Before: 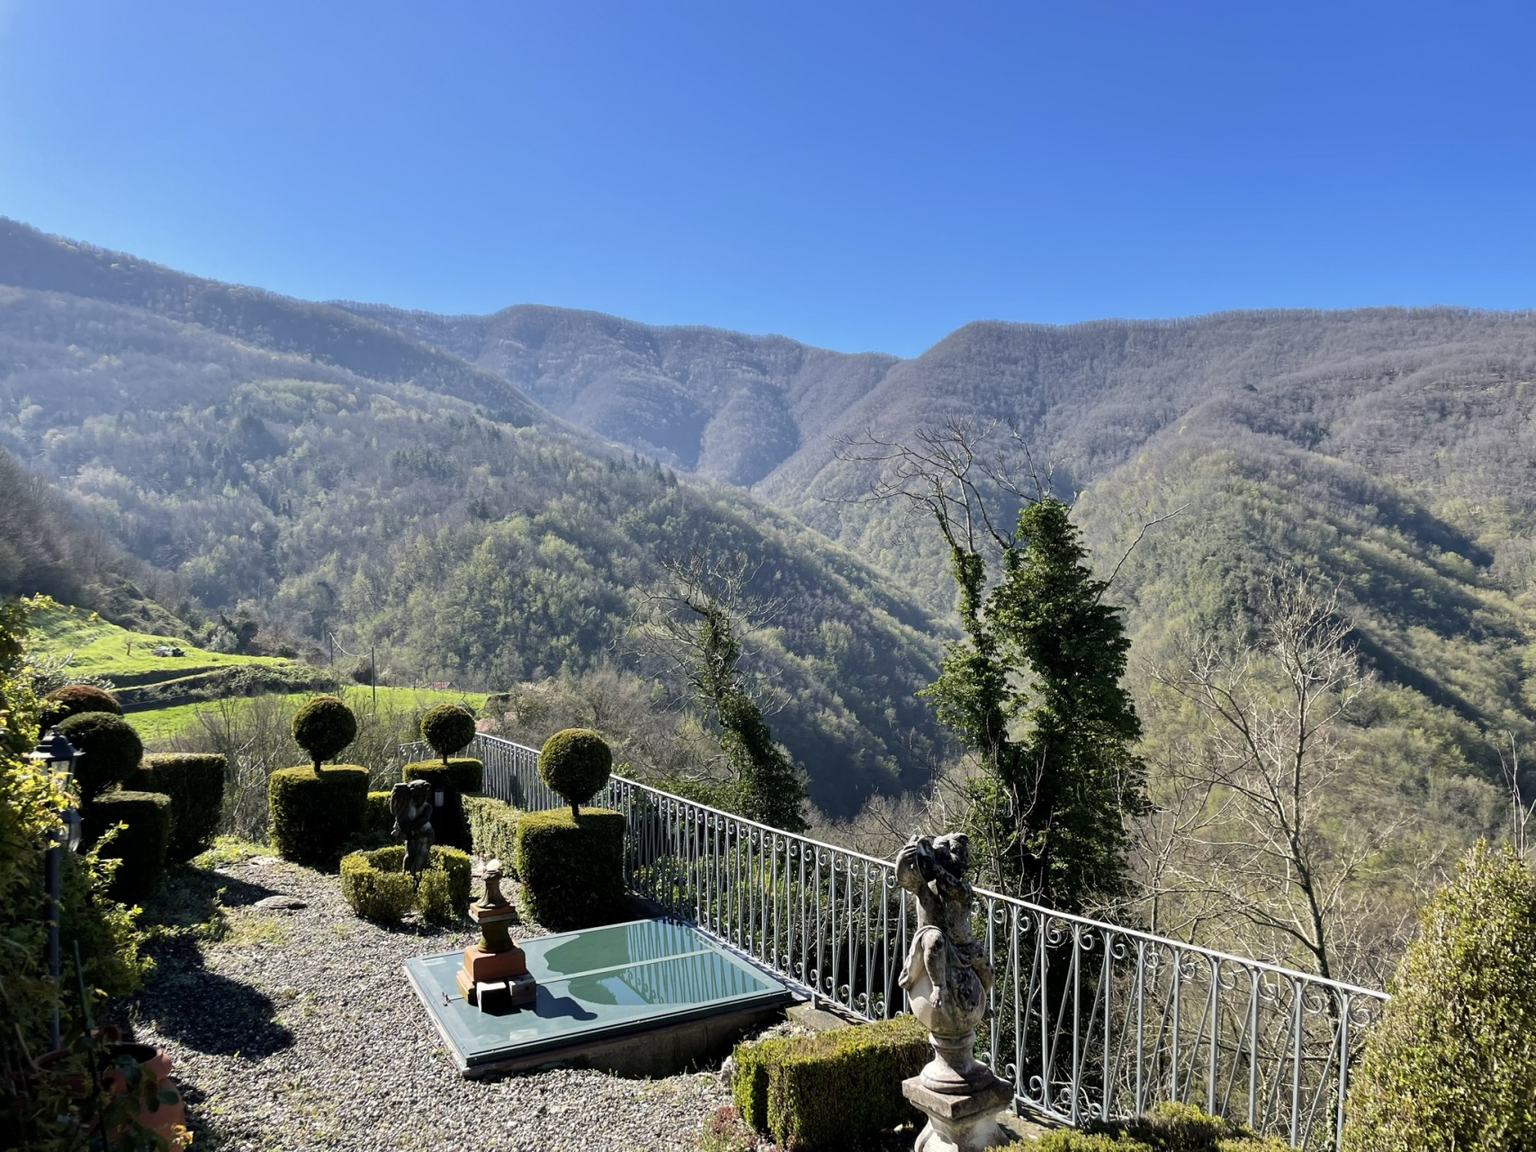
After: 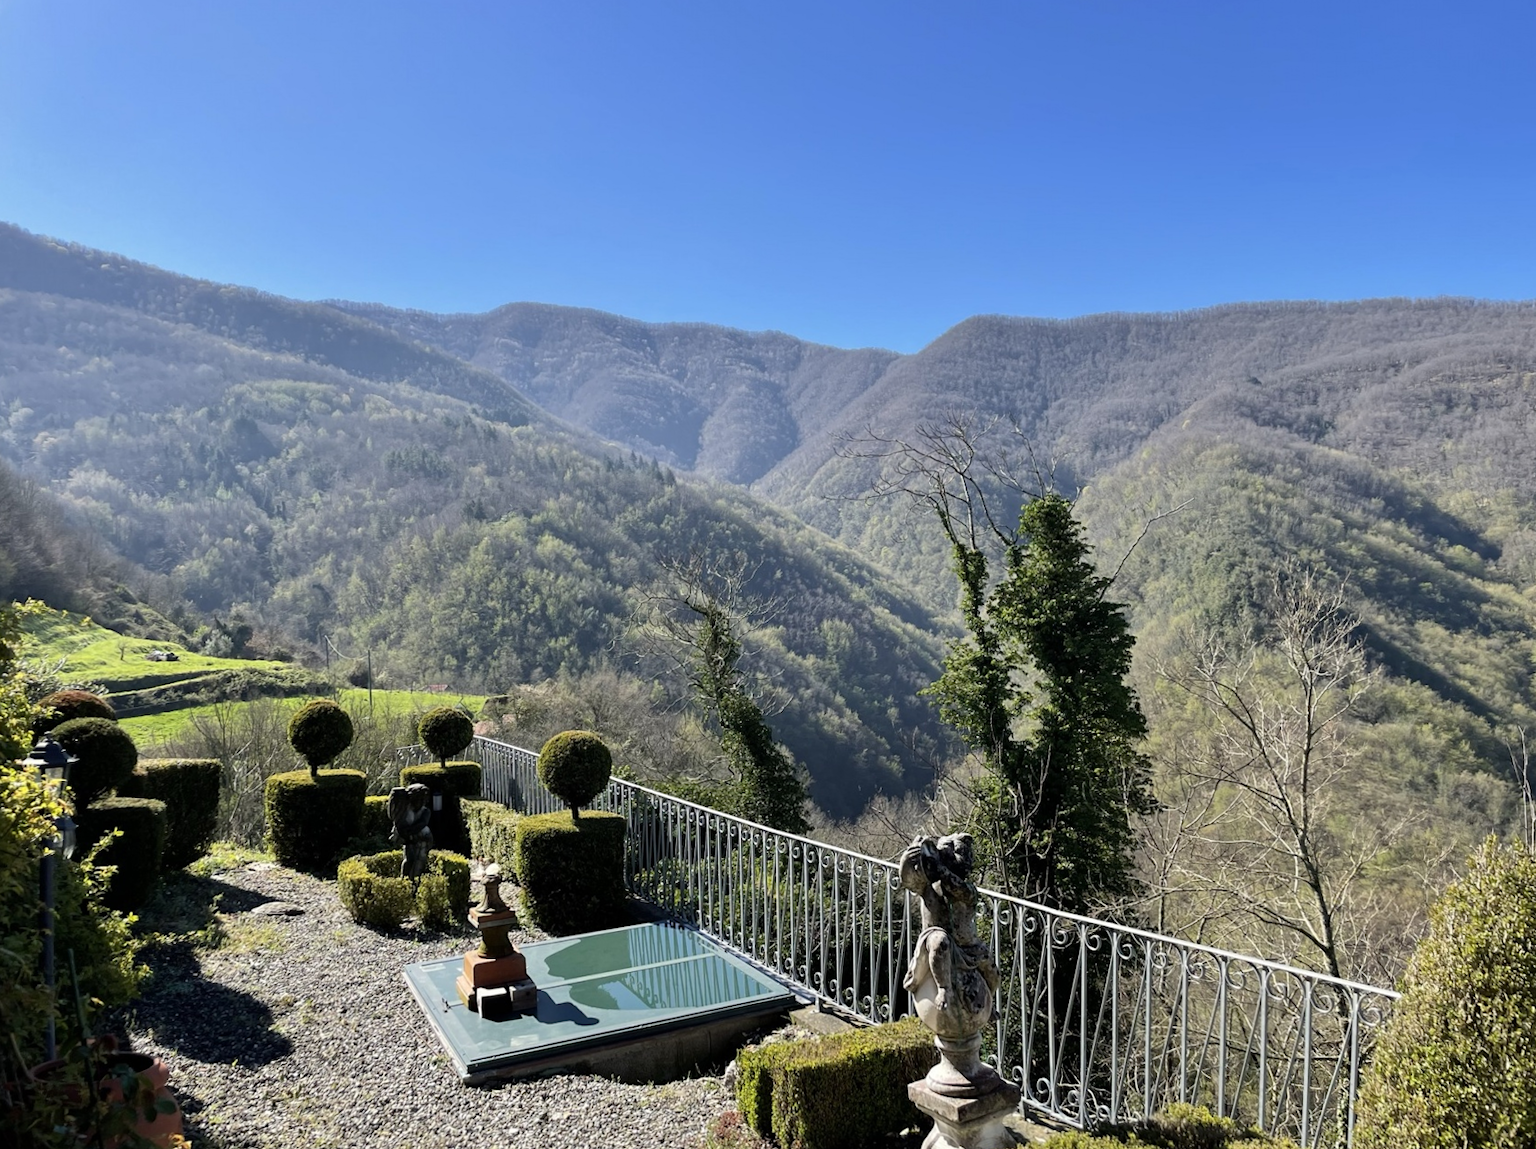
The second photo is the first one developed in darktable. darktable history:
rotate and perspective: rotation -0.45°, automatic cropping original format, crop left 0.008, crop right 0.992, crop top 0.012, crop bottom 0.988
exposure: compensate highlight preservation false
